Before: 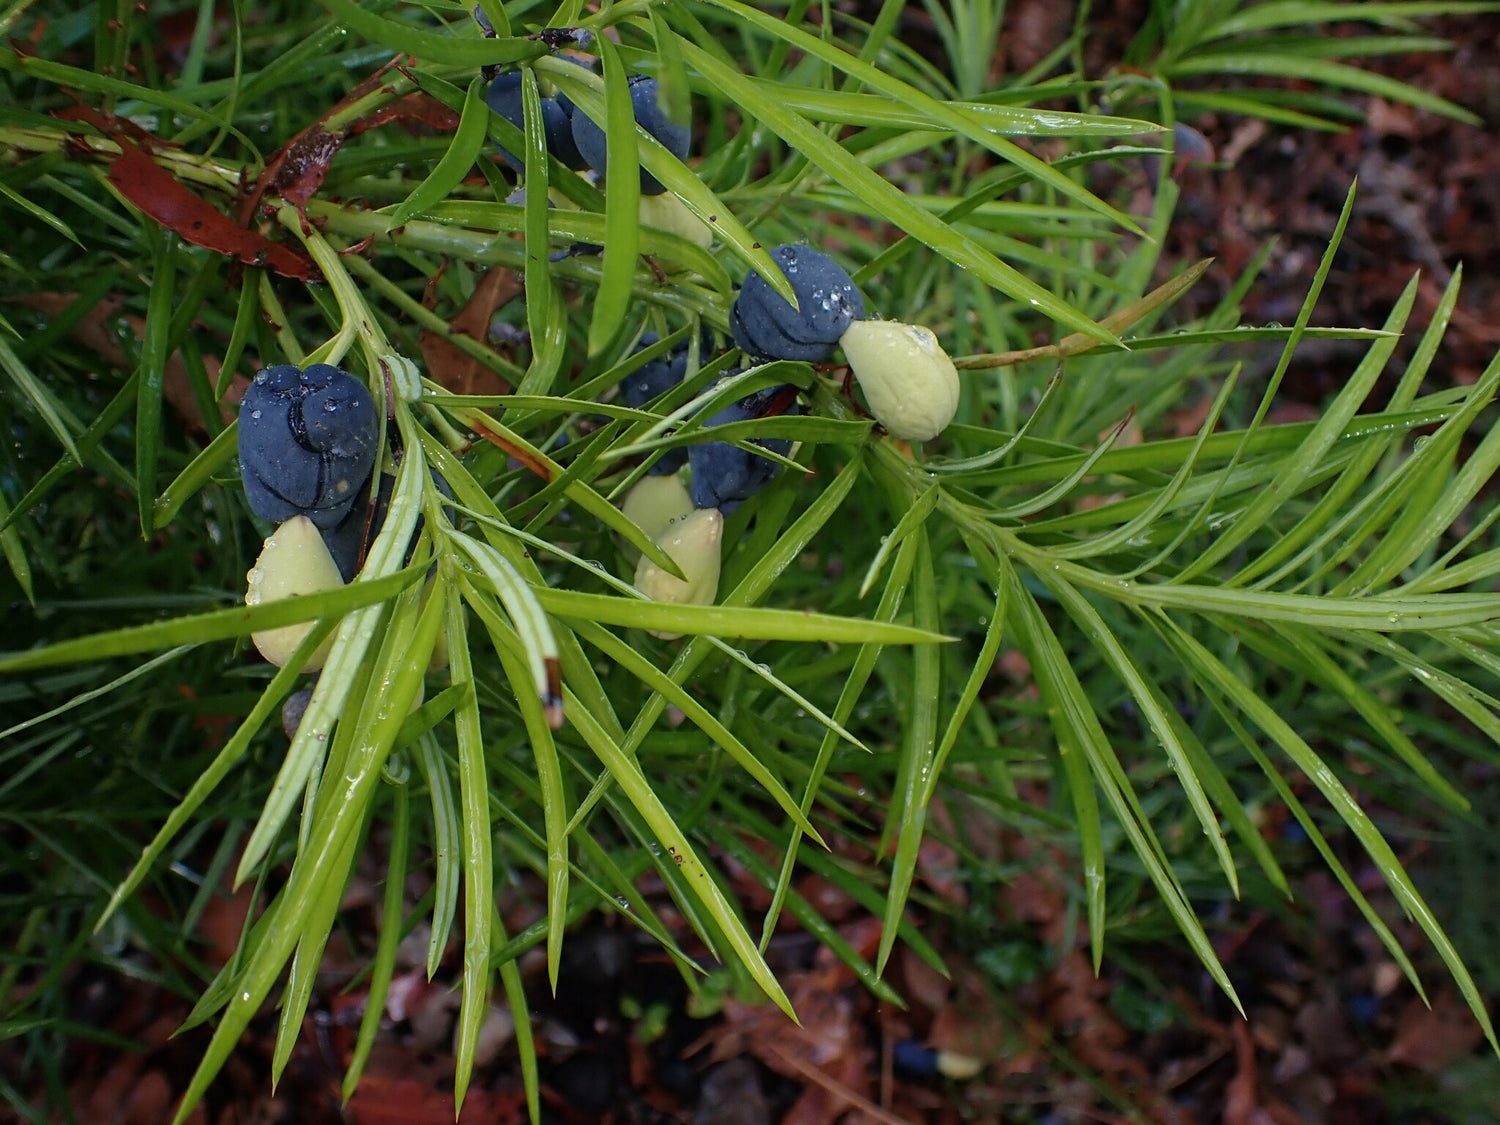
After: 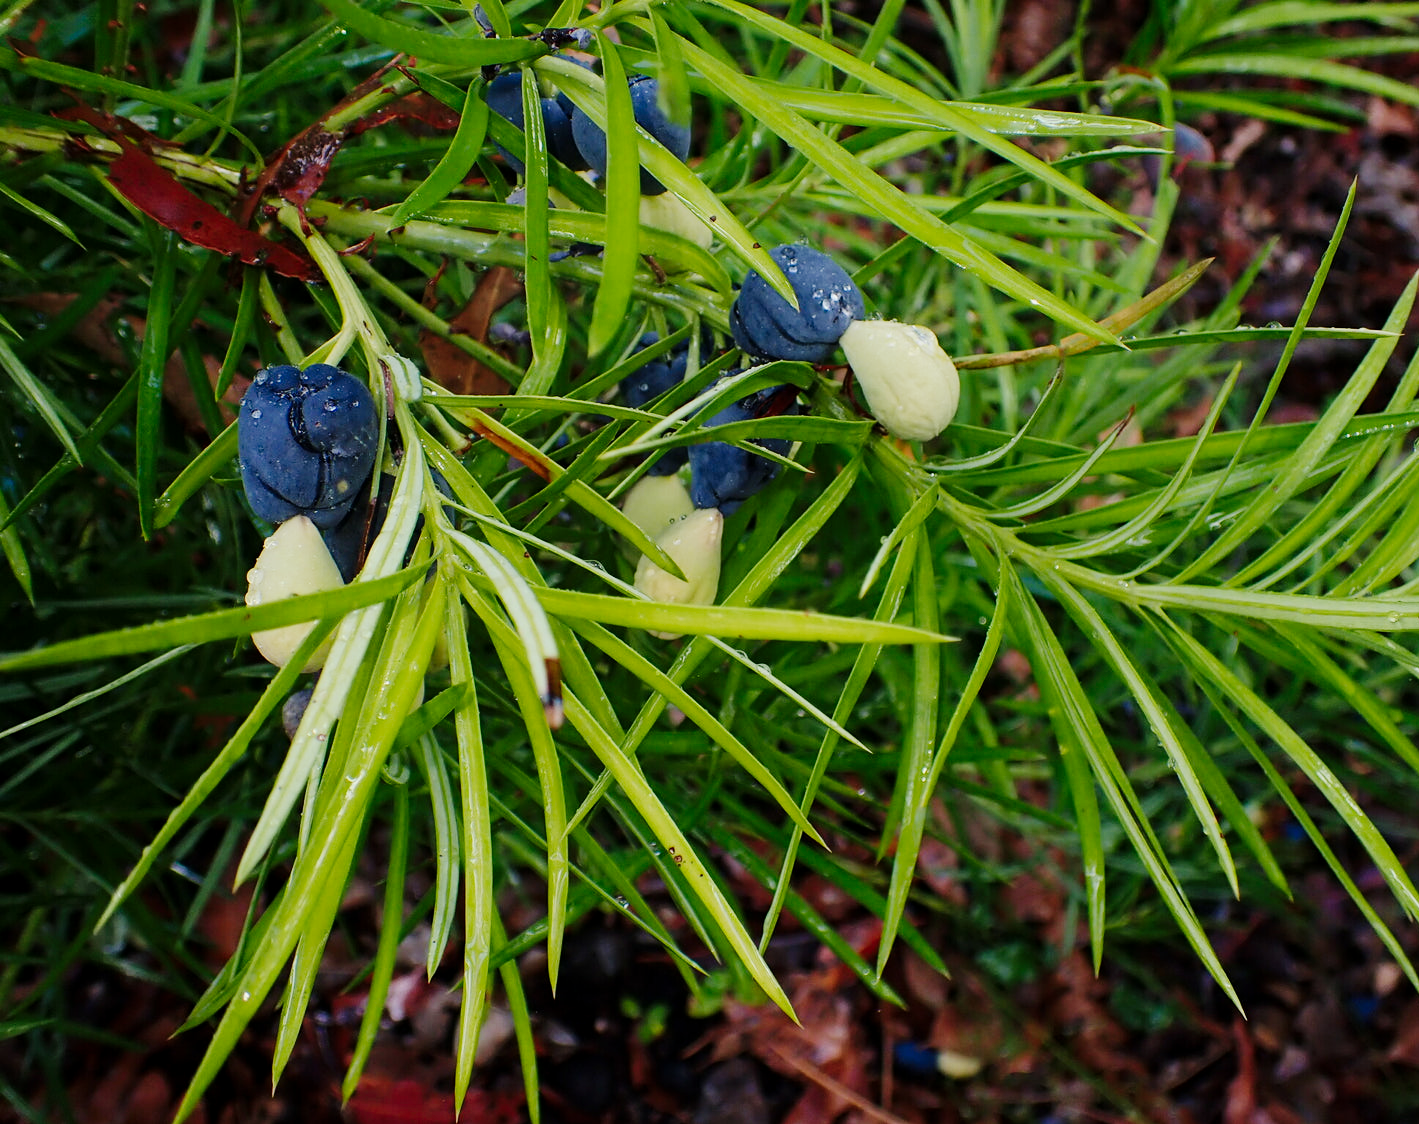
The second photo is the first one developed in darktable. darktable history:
tone curve: curves: ch0 [(0.014, 0) (0.13, 0.09) (0.227, 0.211) (0.346, 0.388) (0.499, 0.598) (0.662, 0.76) (0.795, 0.846) (1, 0.969)]; ch1 [(0, 0) (0.366, 0.367) (0.447, 0.417) (0.473, 0.484) (0.504, 0.502) (0.525, 0.518) (0.564, 0.548) (0.639, 0.643) (1, 1)]; ch2 [(0, 0) (0.333, 0.346) (0.375, 0.375) (0.424, 0.43) (0.476, 0.498) (0.496, 0.505) (0.517, 0.515) (0.542, 0.564) (0.583, 0.6) (0.64, 0.622) (0.723, 0.676) (1, 1)], preserve colors none
crop and rotate: left 0%, right 5.387%
